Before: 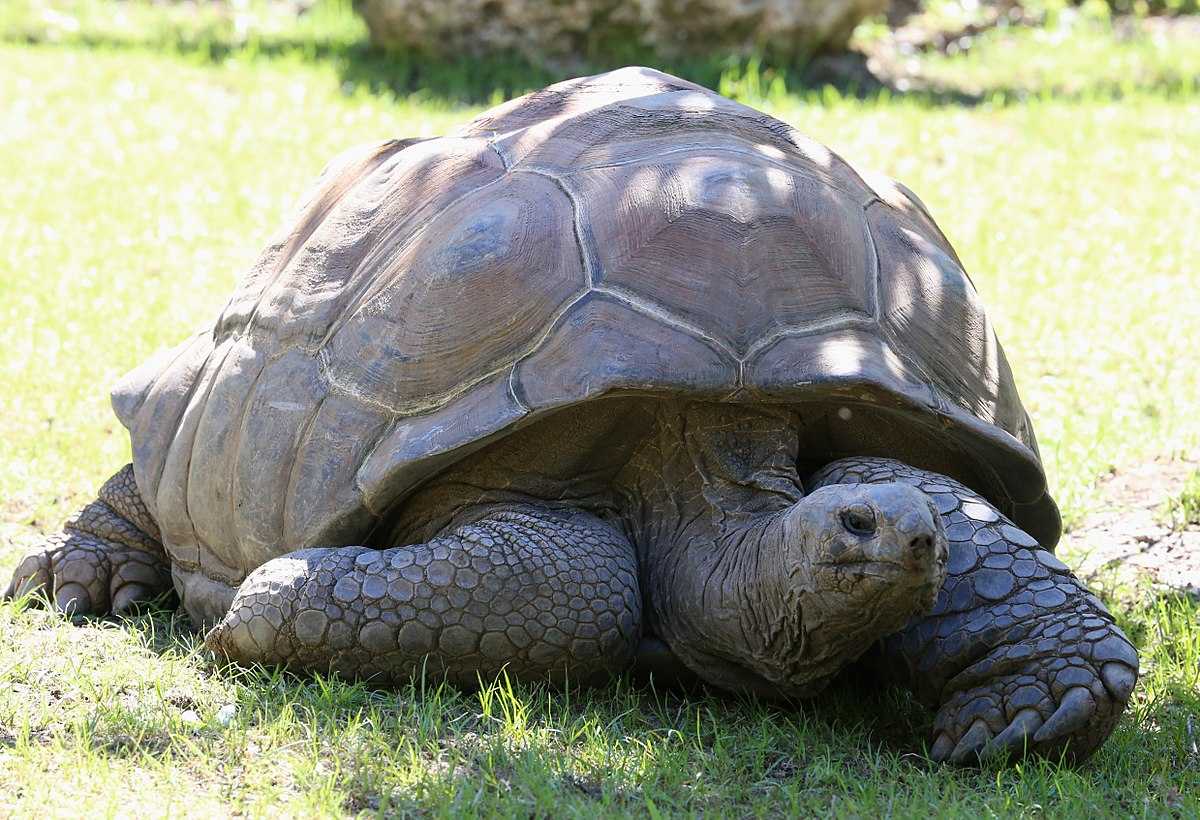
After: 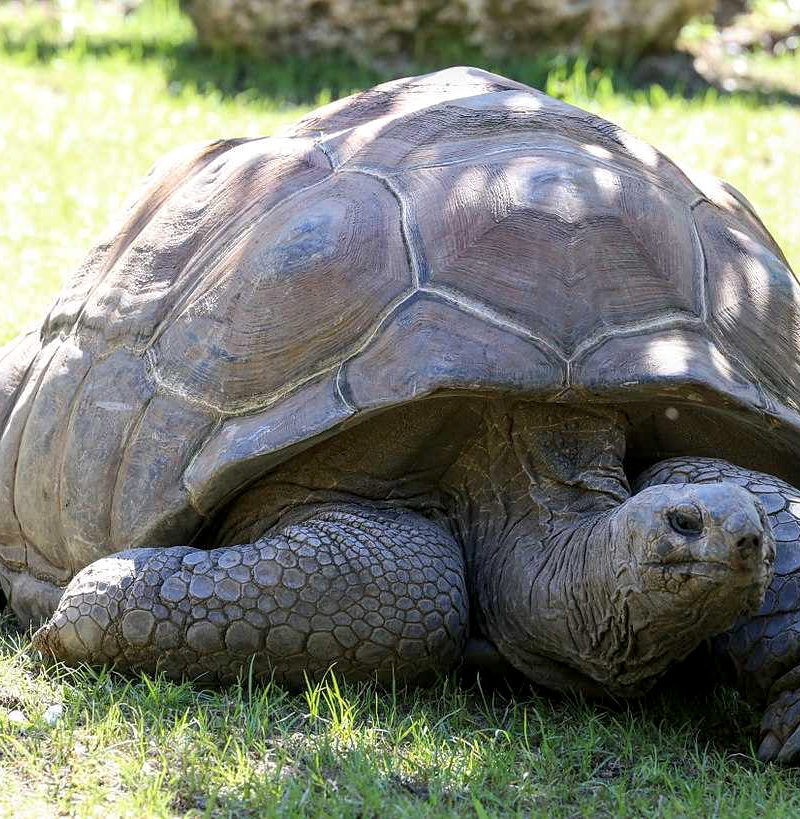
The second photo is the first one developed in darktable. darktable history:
color zones: curves: ch1 [(0, 0.525) (0.143, 0.556) (0.286, 0.52) (0.429, 0.5) (0.571, 0.5) (0.714, 0.5) (0.857, 0.503) (1, 0.525)]
crop and rotate: left 14.478%, right 18.841%
local contrast: on, module defaults
tone equalizer: edges refinement/feathering 500, mask exposure compensation -1.57 EV, preserve details no
